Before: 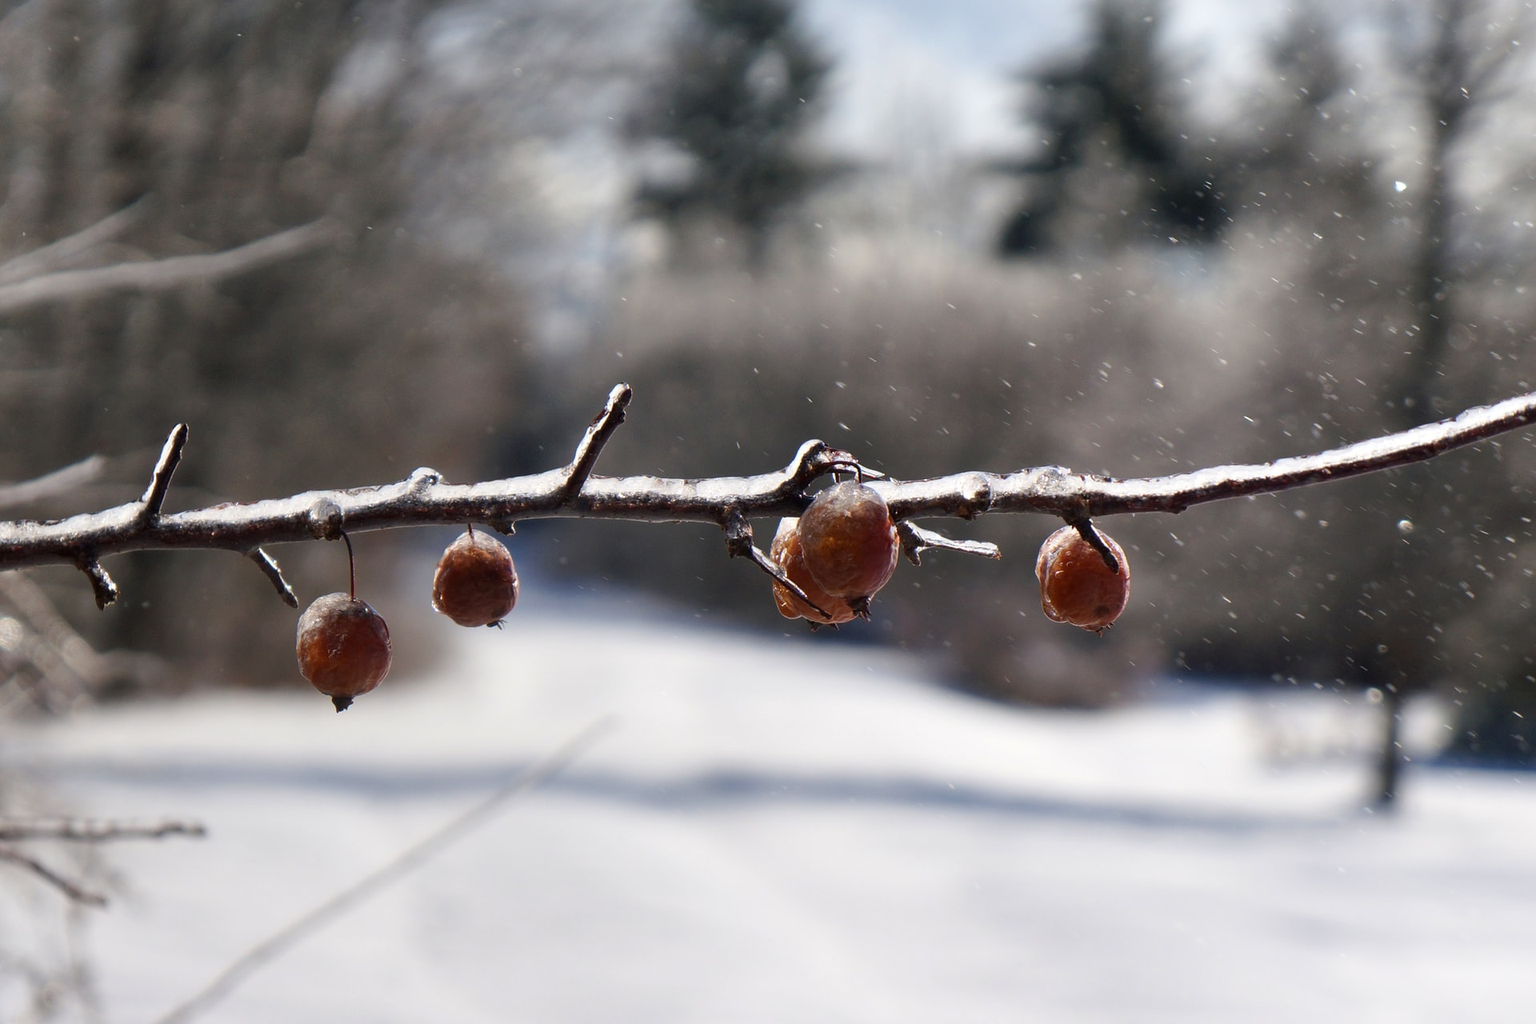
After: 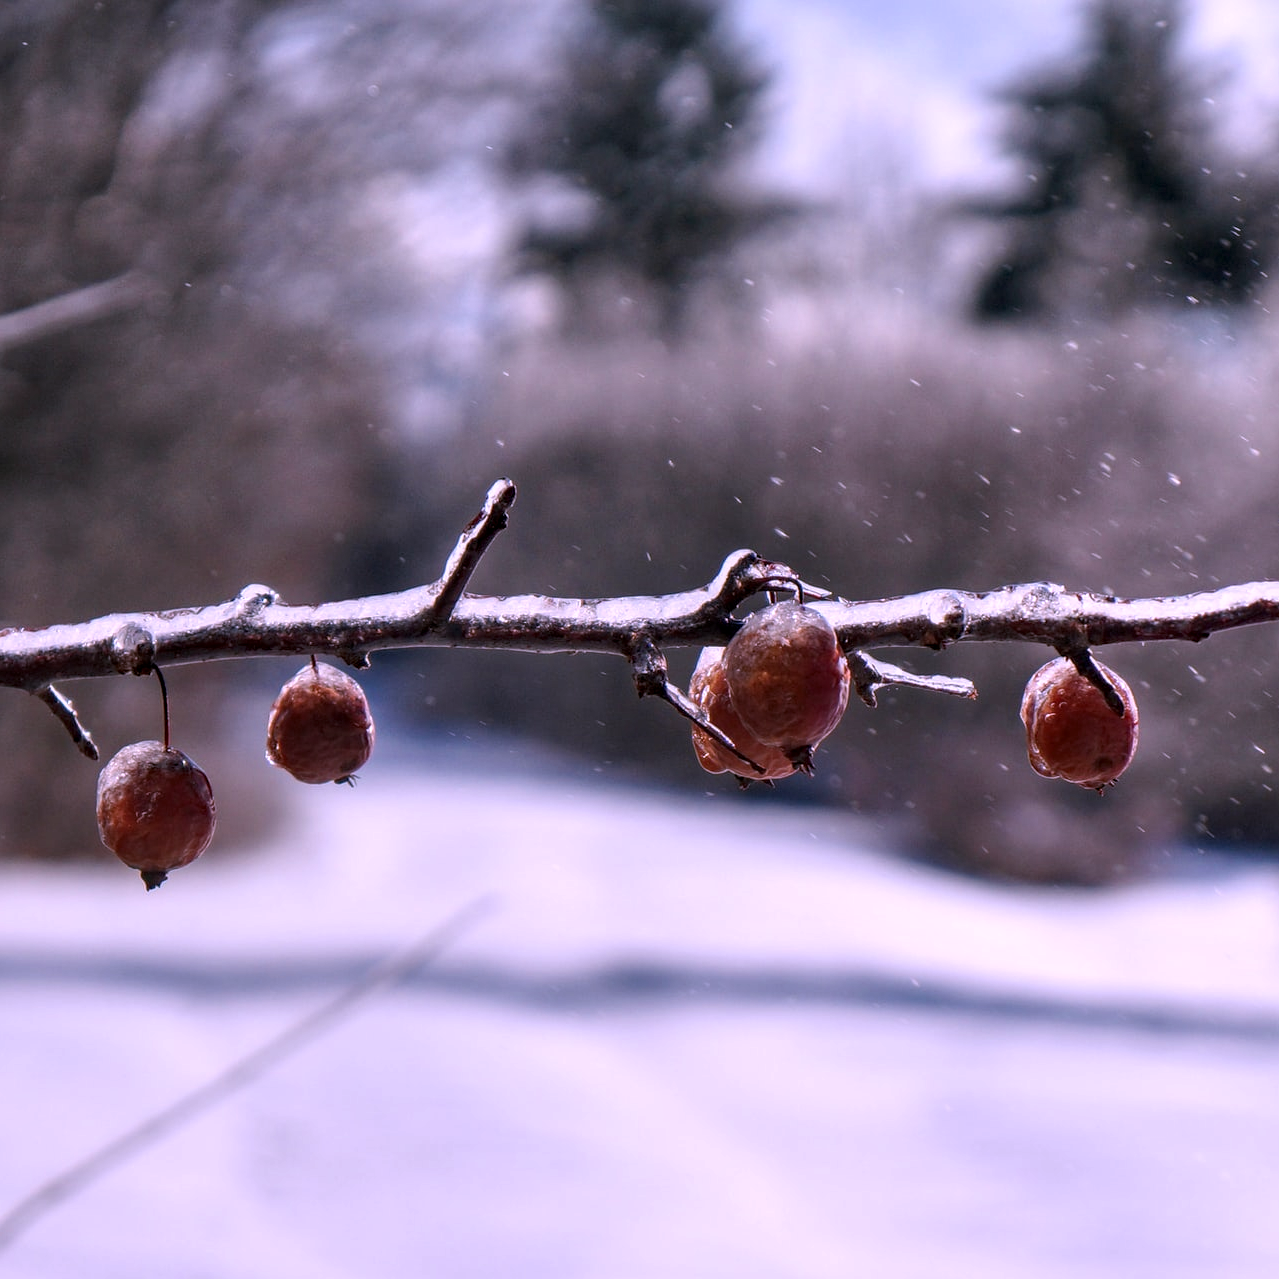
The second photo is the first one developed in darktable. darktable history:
color correction: highlights a* 15.03, highlights b* -25.07
haze removal: compatibility mode true, adaptive false
crop and rotate: left 14.292%, right 19.041%
local contrast: detail 130%
